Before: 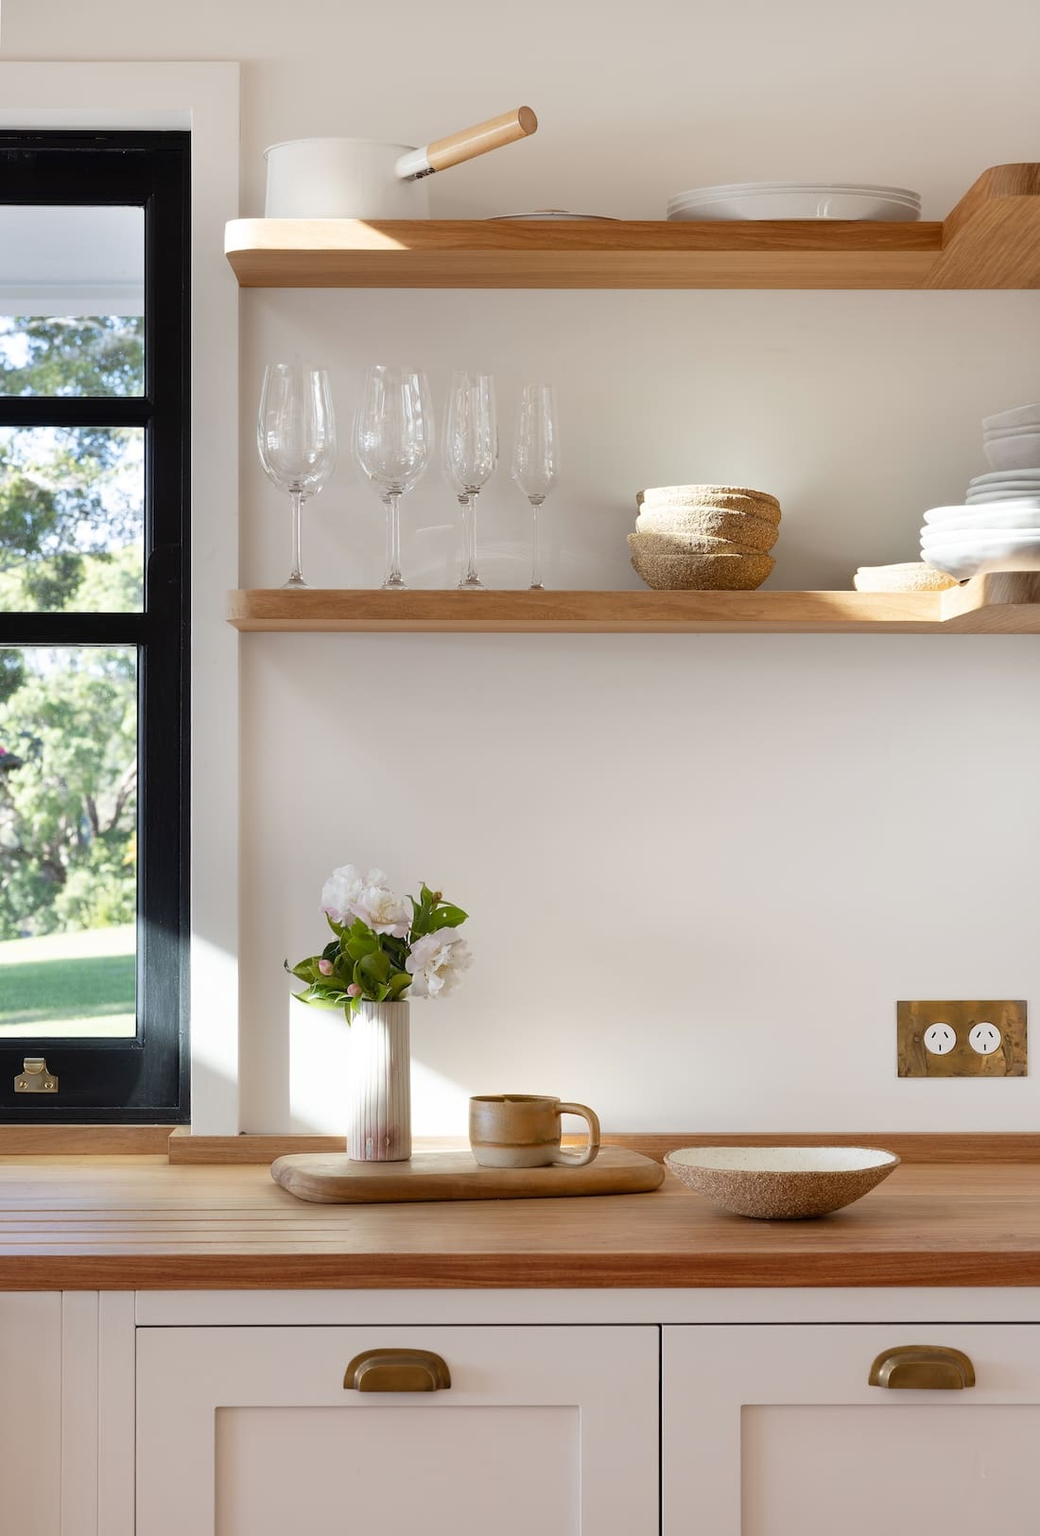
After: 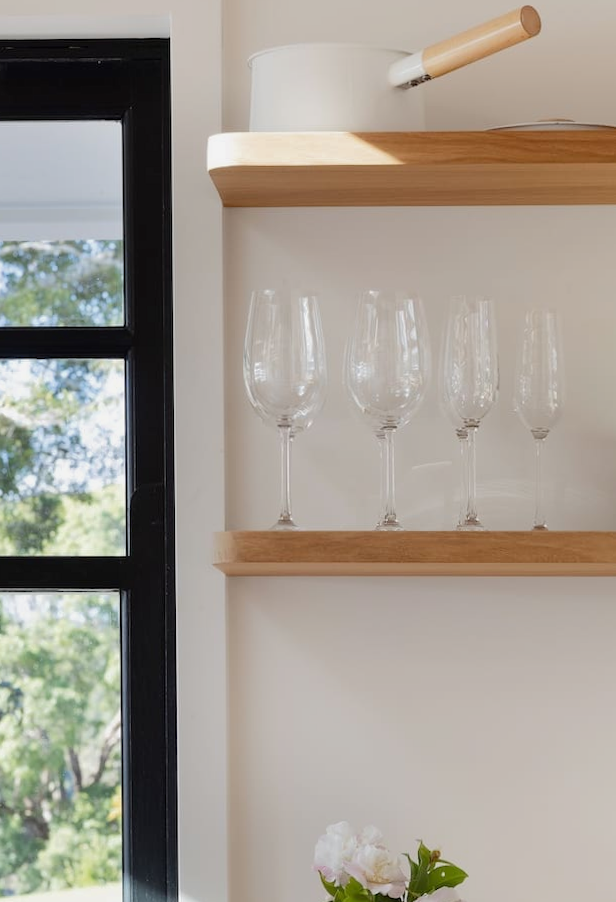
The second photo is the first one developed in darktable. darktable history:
exposure: exposure -0.116 EV, compensate exposure bias true, compensate highlight preservation false
base curve: curves: ch0 [(0, 0) (0.235, 0.266) (0.503, 0.496) (0.786, 0.72) (1, 1)]
crop and rotate: left 3.047%, top 7.509%, right 42.236%, bottom 37.598%
rotate and perspective: lens shift (vertical) 0.048, lens shift (horizontal) -0.024, automatic cropping off
